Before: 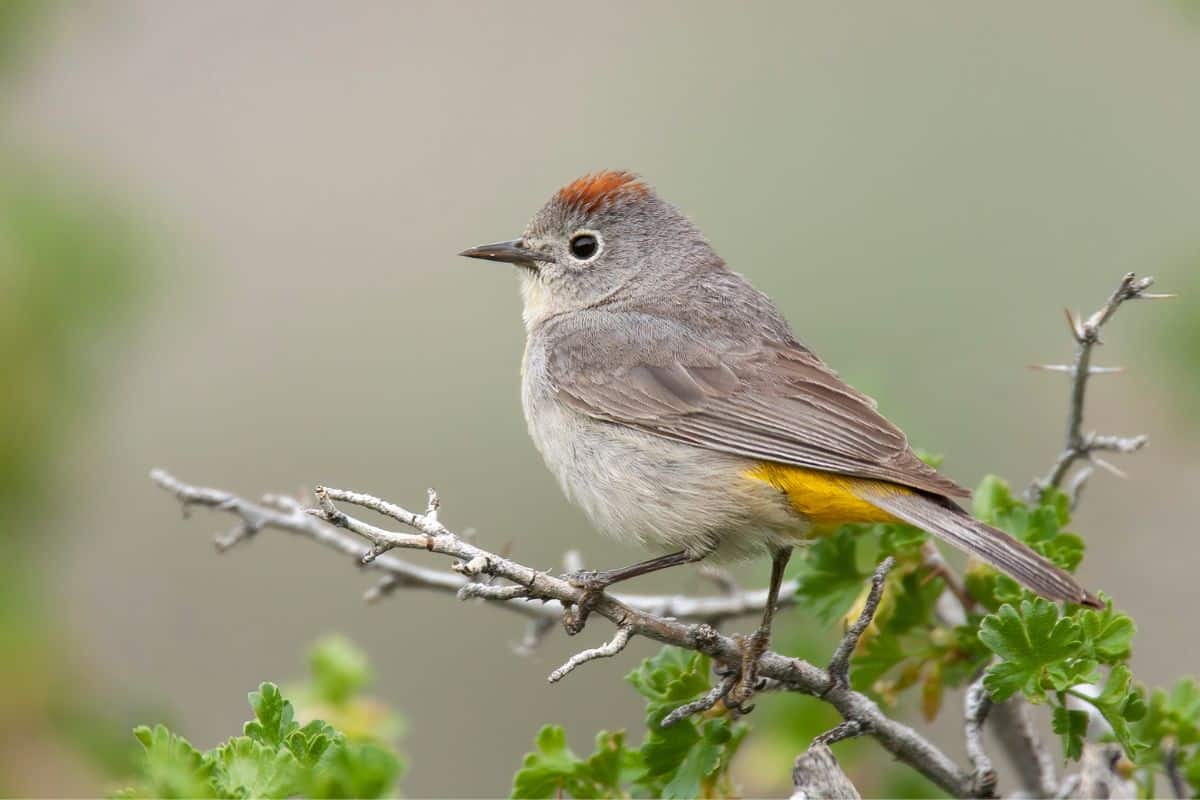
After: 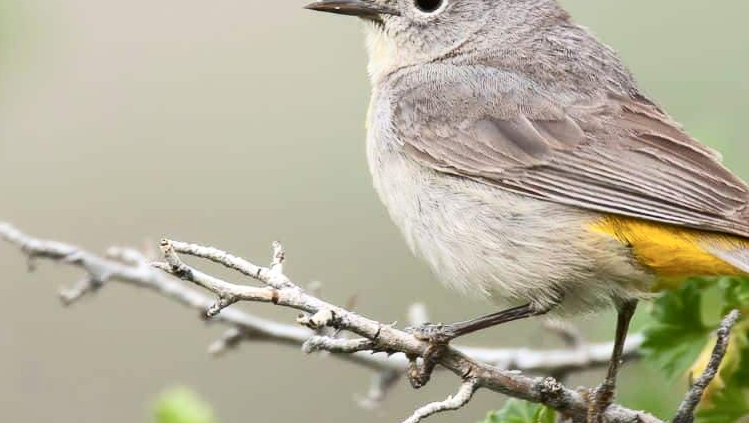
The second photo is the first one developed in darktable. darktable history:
crop: left 12.999%, top 30.961%, right 24.582%, bottom 16.087%
contrast brightness saturation: contrast 0.236, brightness 0.09
